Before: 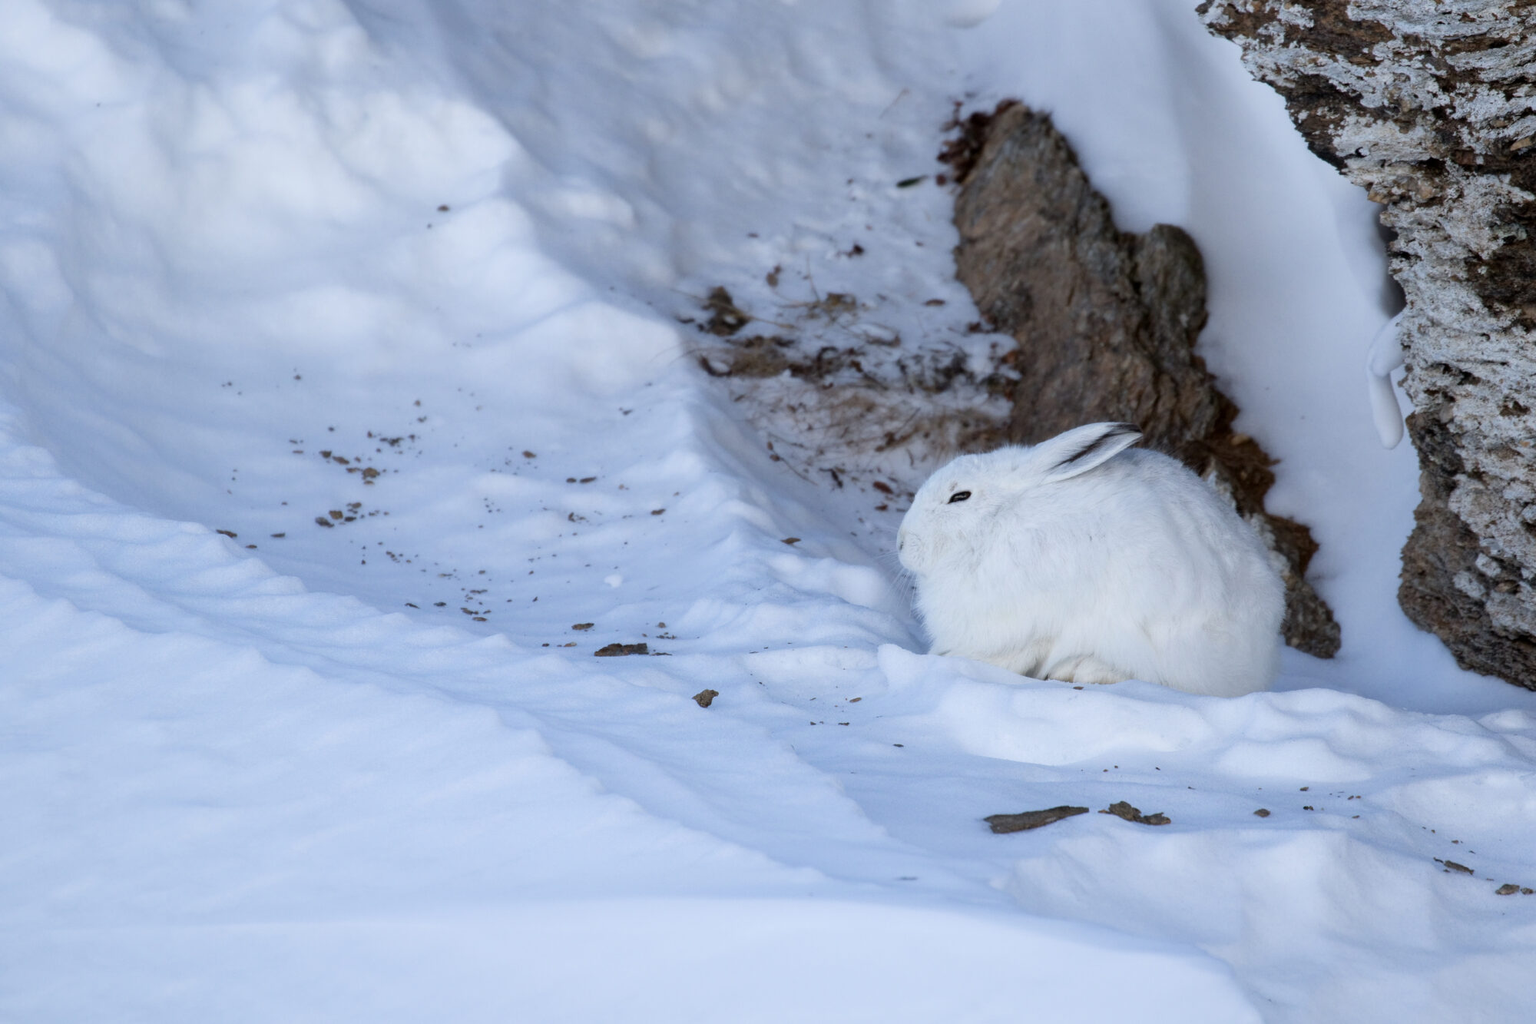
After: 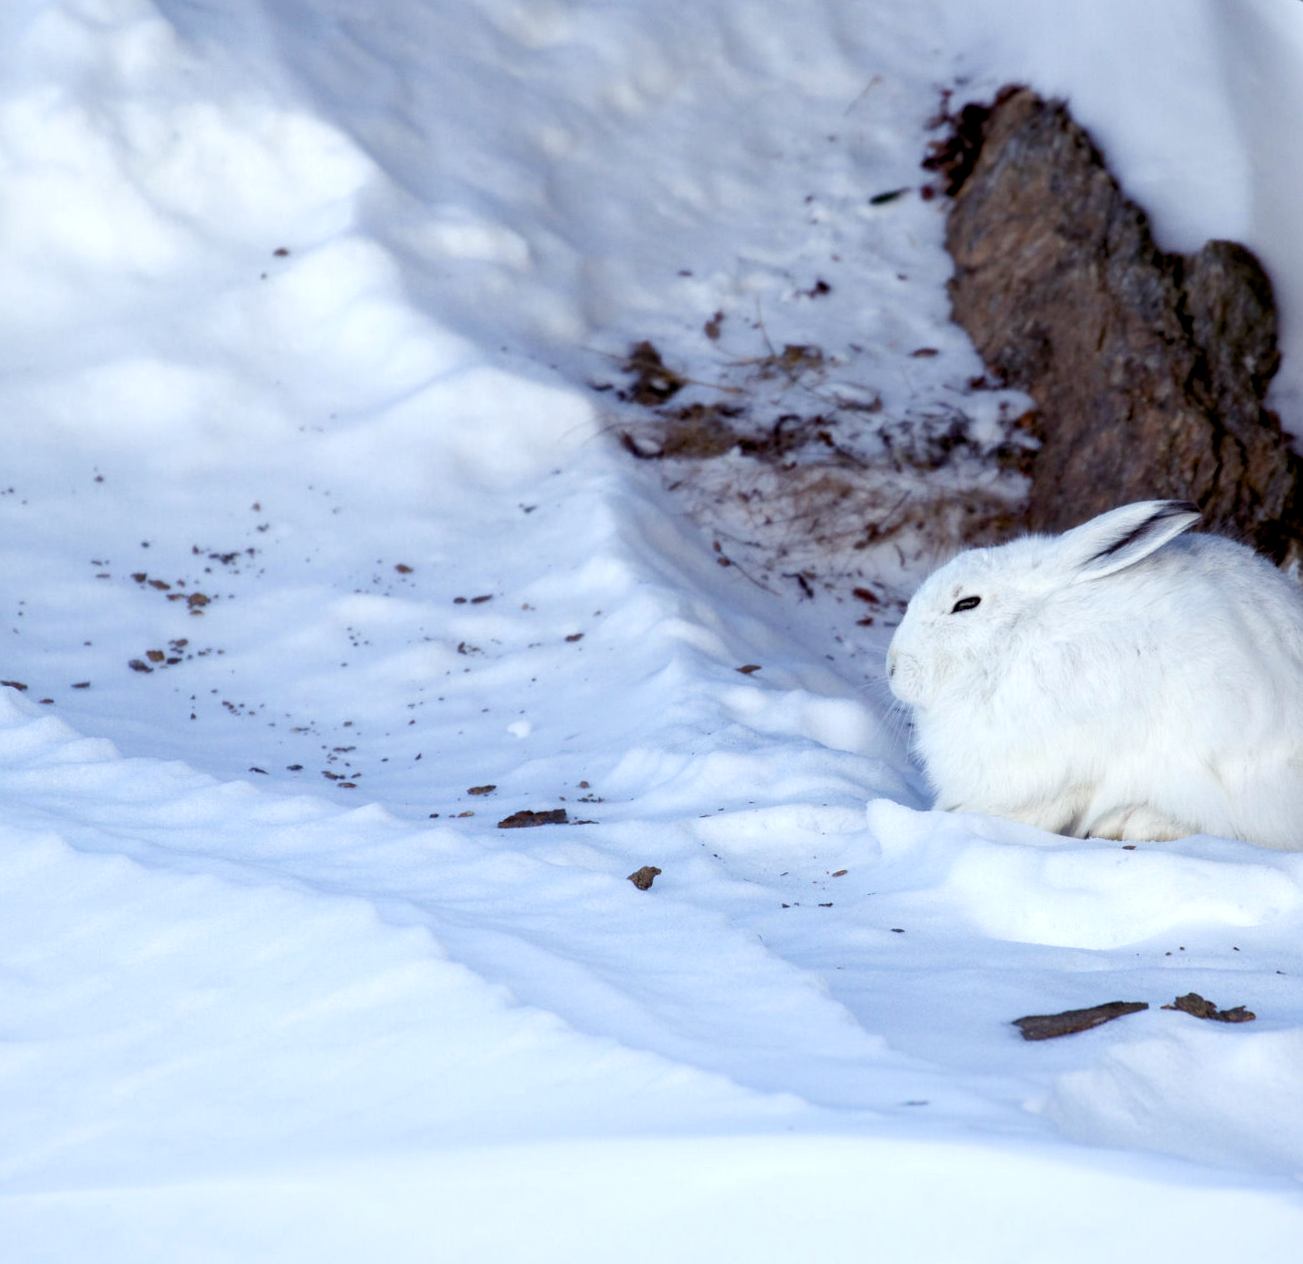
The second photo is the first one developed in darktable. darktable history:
color balance rgb: shadows lift › luminance -21.66%, shadows lift › chroma 6.57%, shadows lift › hue 270°, power › chroma 0.68%, power › hue 60°, highlights gain › luminance 6.08%, highlights gain › chroma 1.33%, highlights gain › hue 90°, global offset › luminance -0.87%, perceptual saturation grading › global saturation 26.86%, perceptual saturation grading › highlights -28.39%, perceptual saturation grading › mid-tones 15.22%, perceptual saturation grading › shadows 33.98%, perceptual brilliance grading › highlights 10%, perceptual brilliance grading › mid-tones 5%
crop and rotate: left 13.409%, right 19.924%
rotate and perspective: rotation -2°, crop left 0.022, crop right 0.978, crop top 0.049, crop bottom 0.951
